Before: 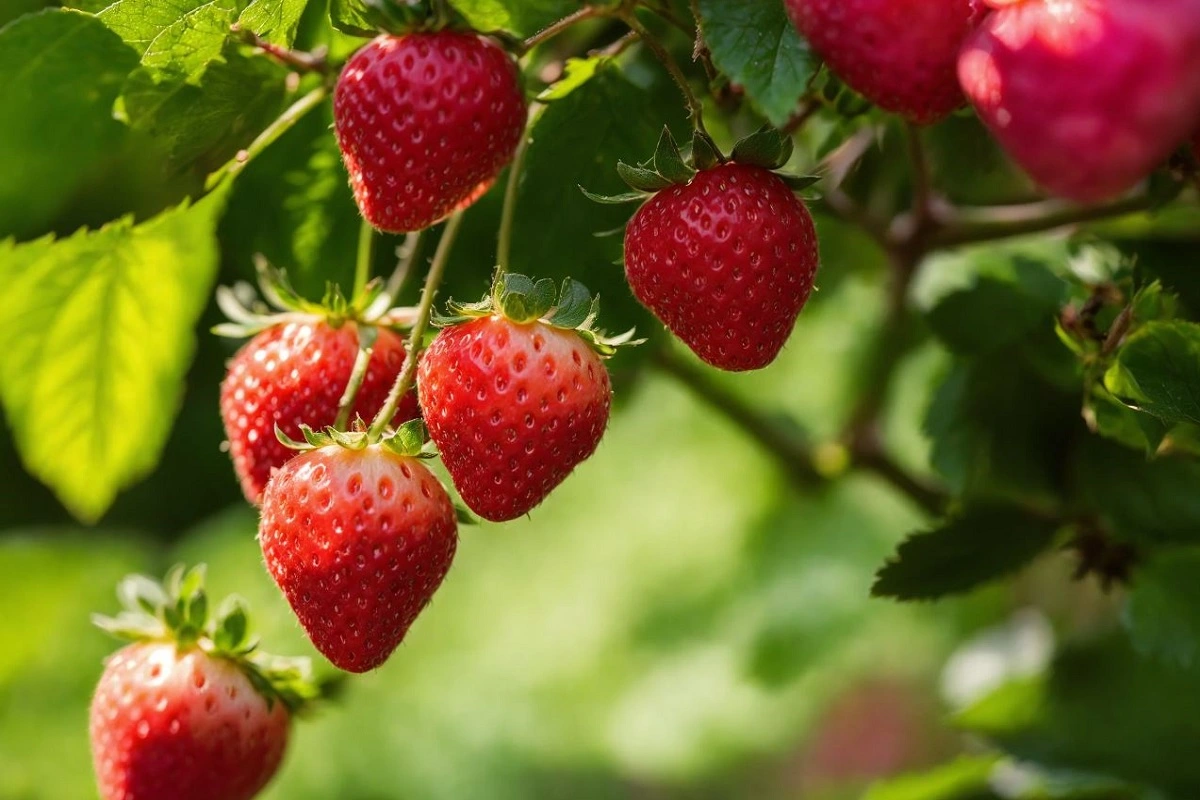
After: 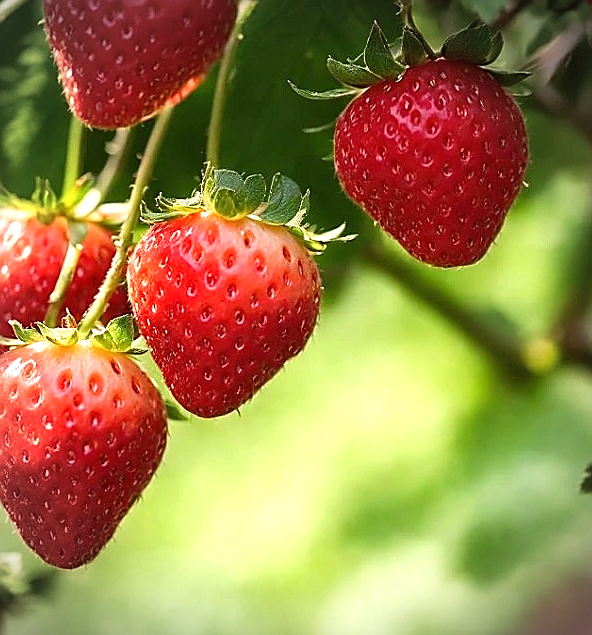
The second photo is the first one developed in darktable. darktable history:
exposure: black level correction 0, exposure 0.696 EV, compensate highlight preservation false
crop and rotate: angle 0.022°, left 24.244%, top 13.121%, right 26.363%, bottom 7.526%
sharpen: radius 1.403, amount 1.261, threshold 0.669
vignetting: on, module defaults
